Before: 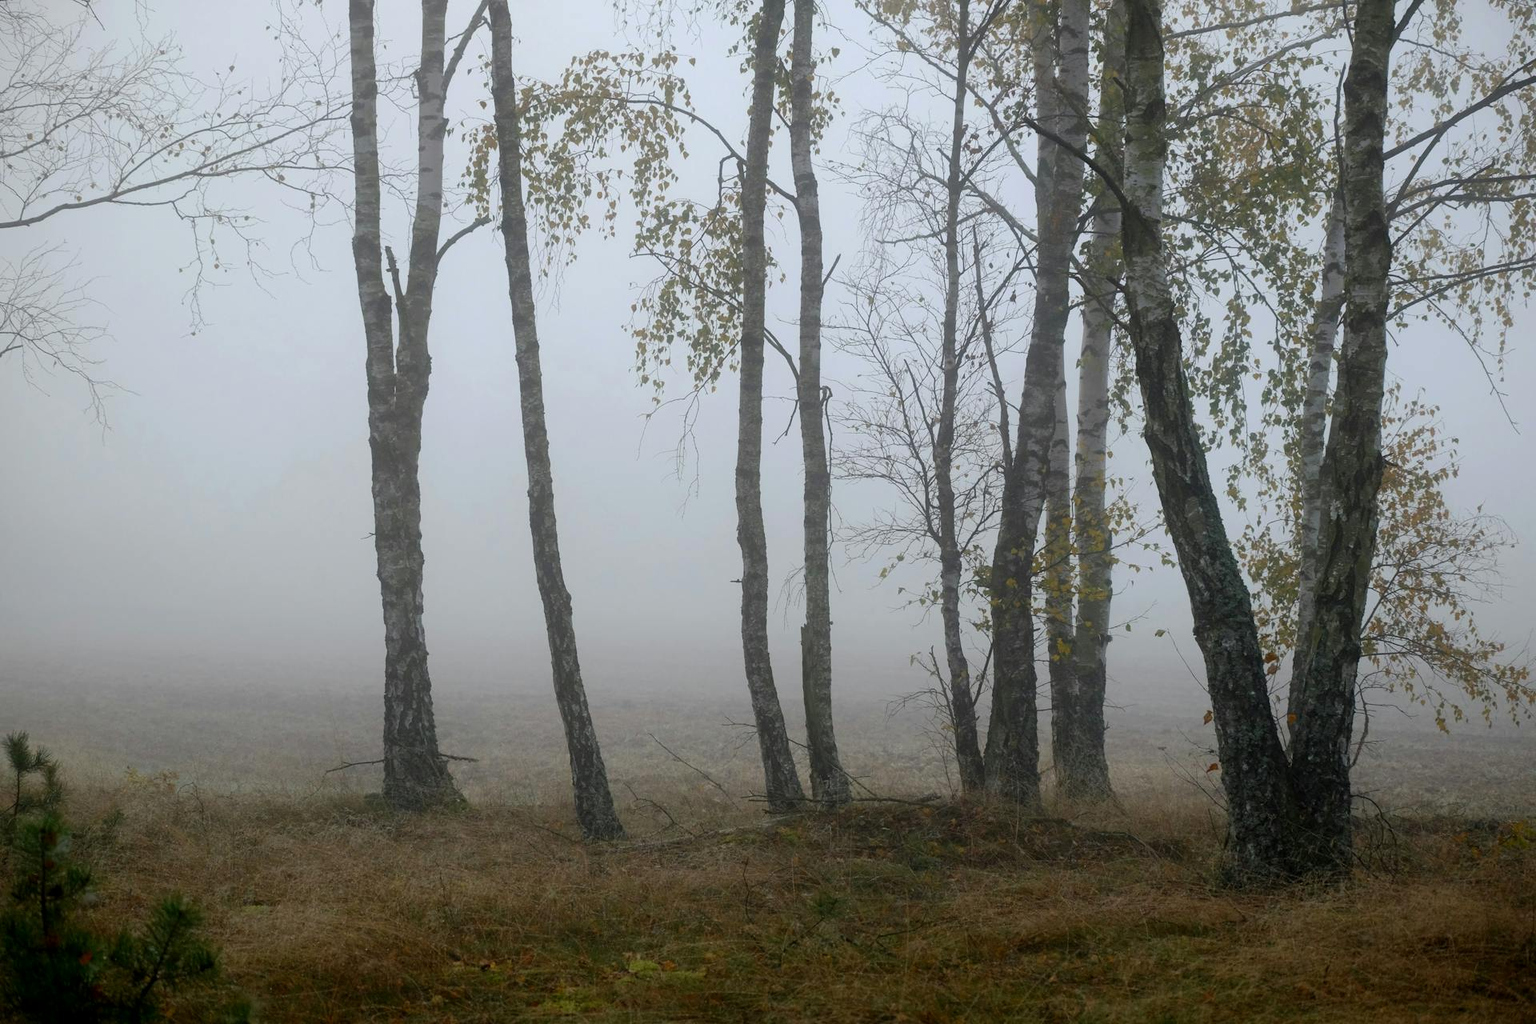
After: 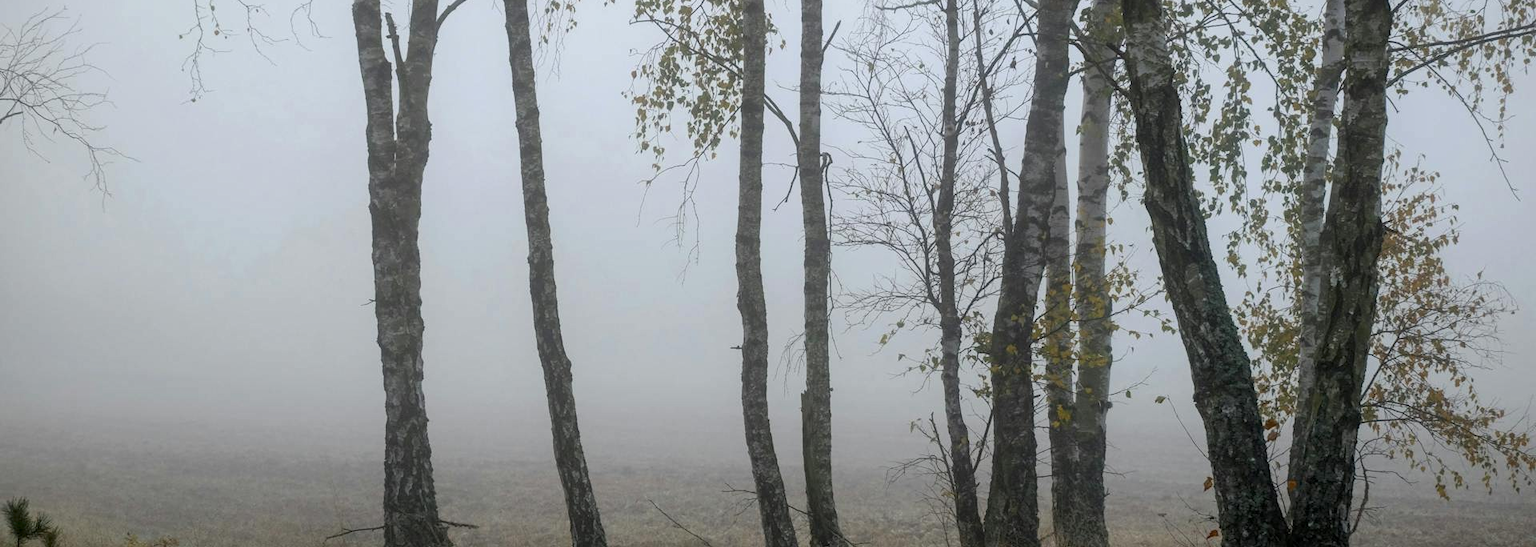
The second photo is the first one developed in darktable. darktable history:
crop and rotate: top 22.868%, bottom 23.672%
local contrast: on, module defaults
exposure: exposure 0.025 EV, compensate highlight preservation false
